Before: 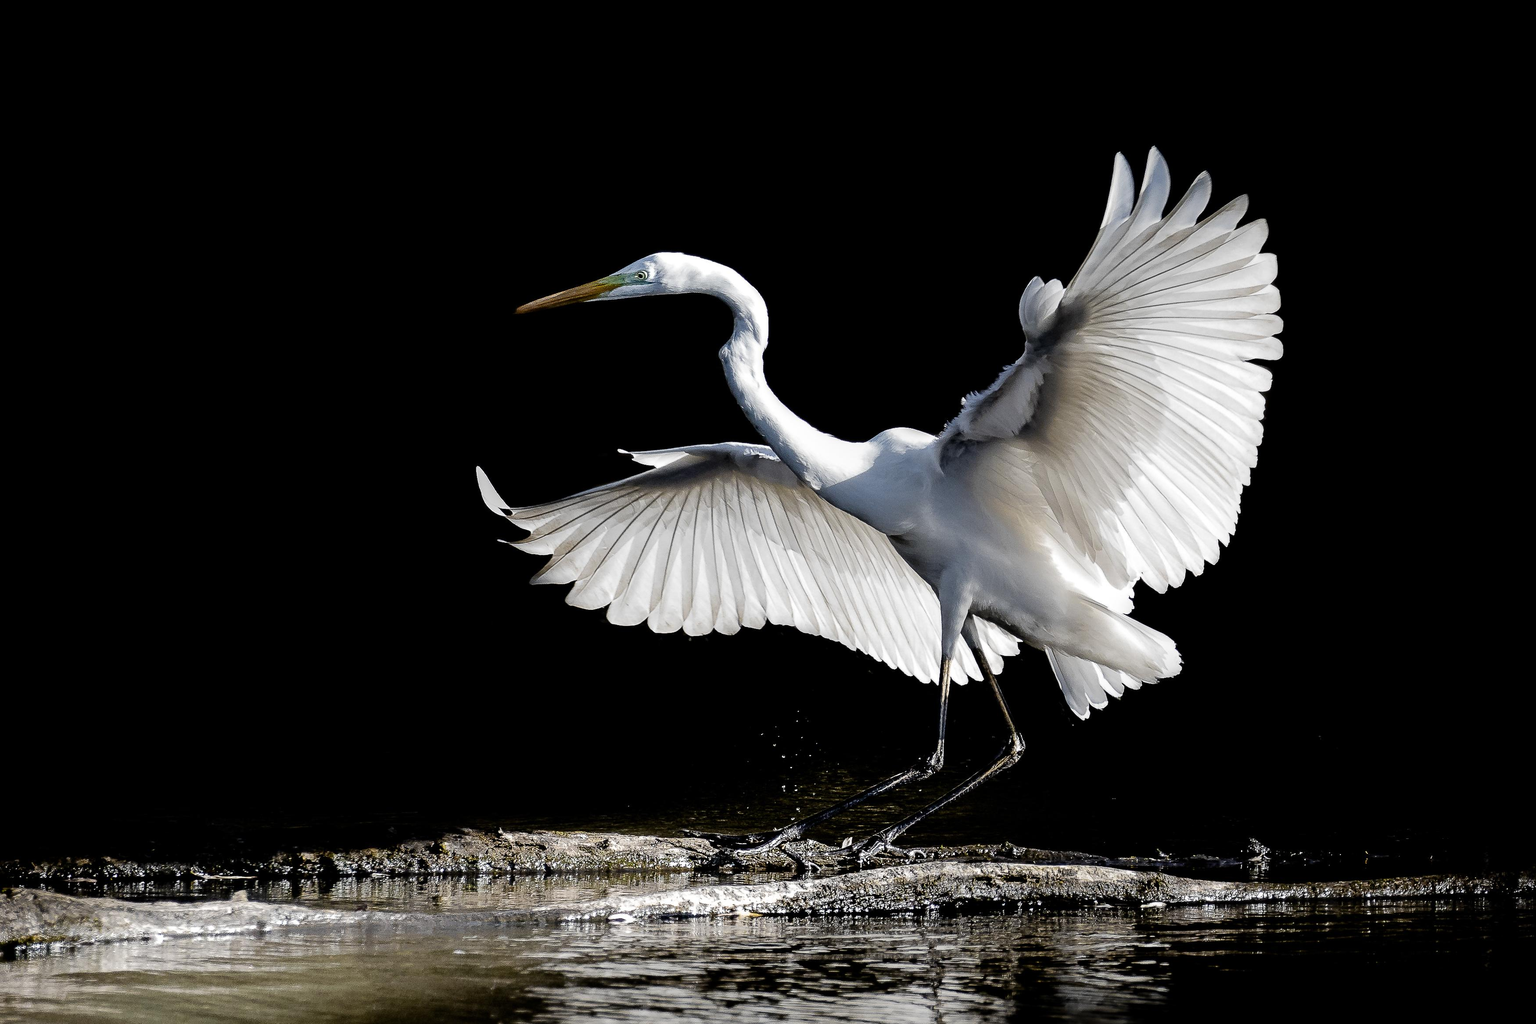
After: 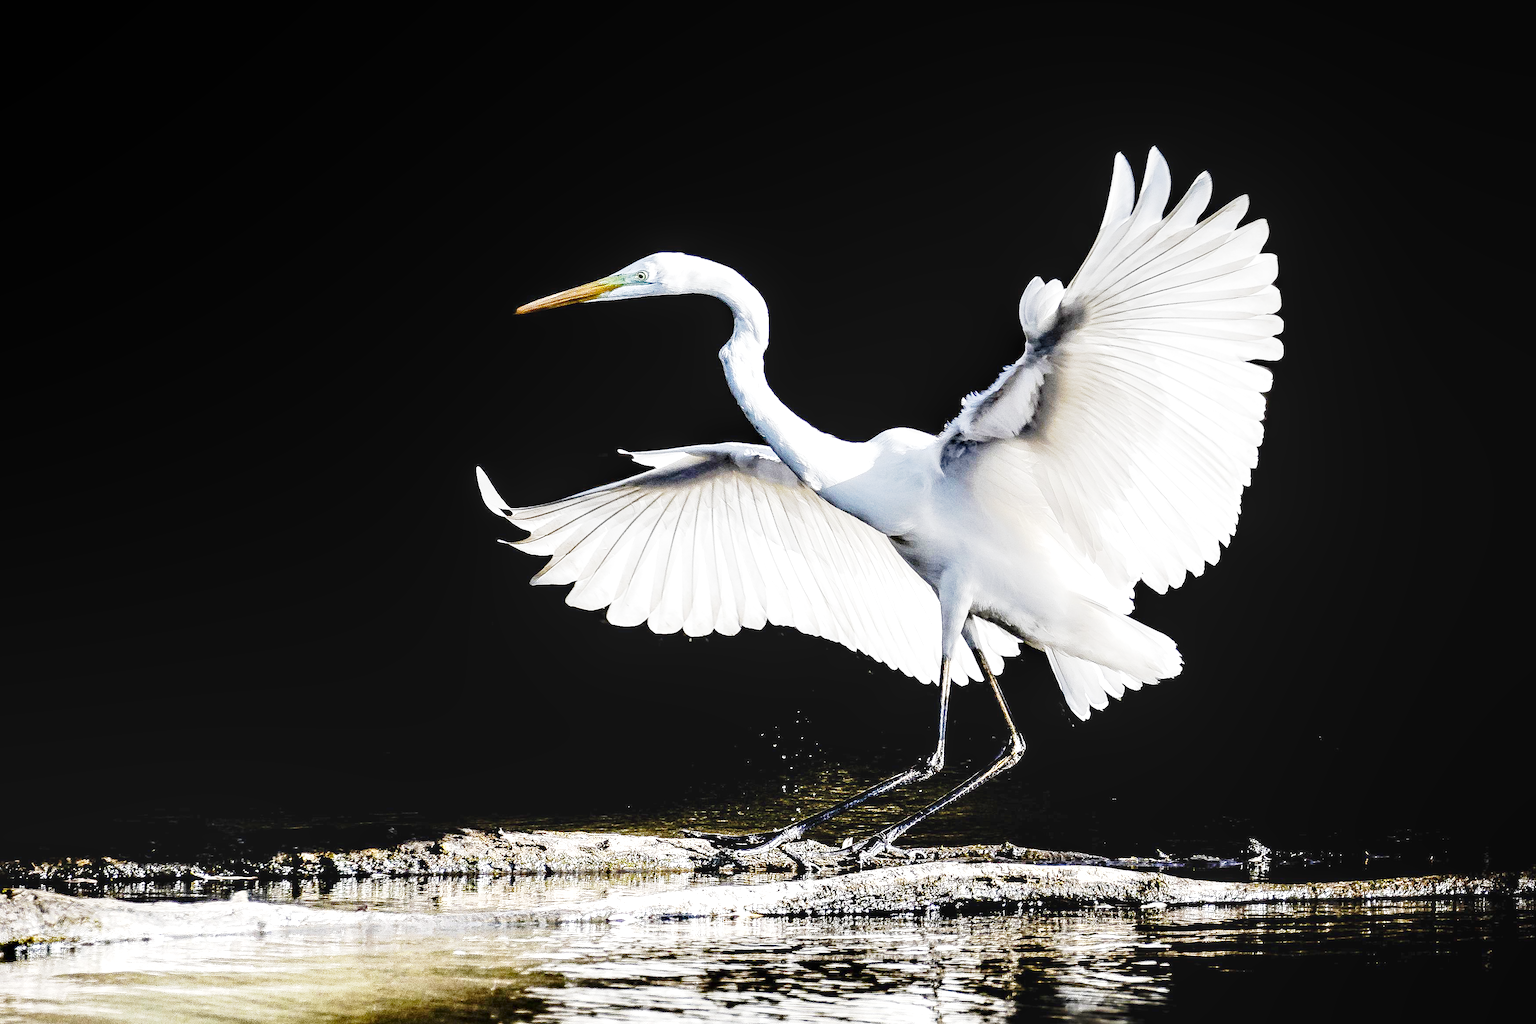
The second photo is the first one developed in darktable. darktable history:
base curve: curves: ch0 [(0, 0) (0.028, 0.03) (0.121, 0.232) (0.46, 0.748) (0.859, 0.968) (1, 1)], preserve colors none
exposure: exposure 2 EV, compensate highlight preservation false
local contrast: on, module defaults
